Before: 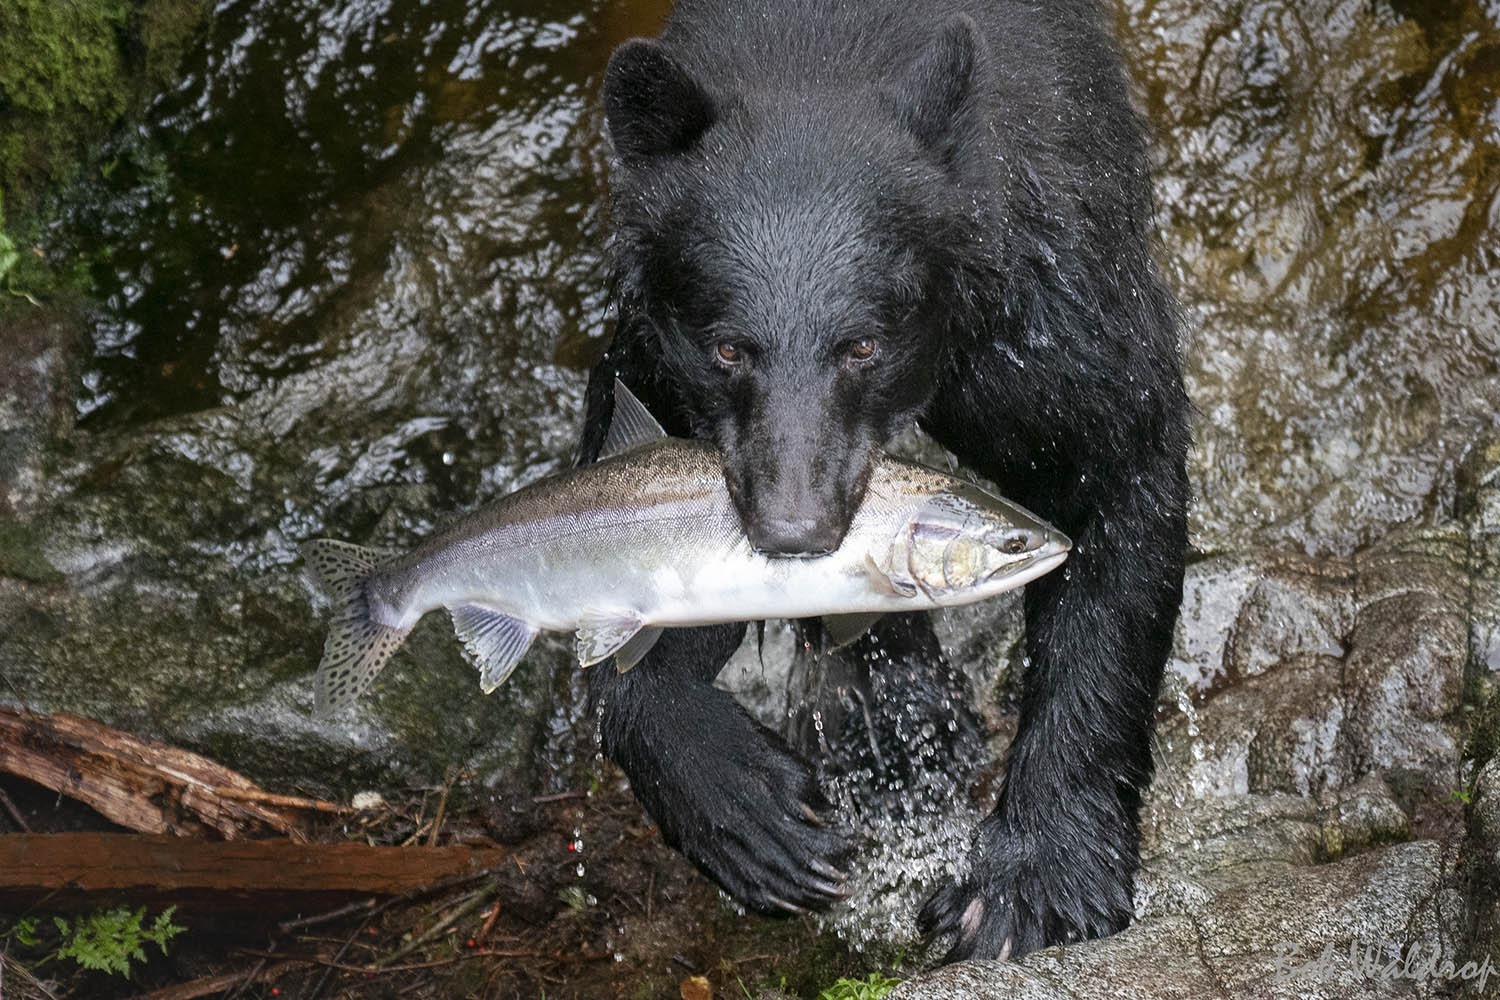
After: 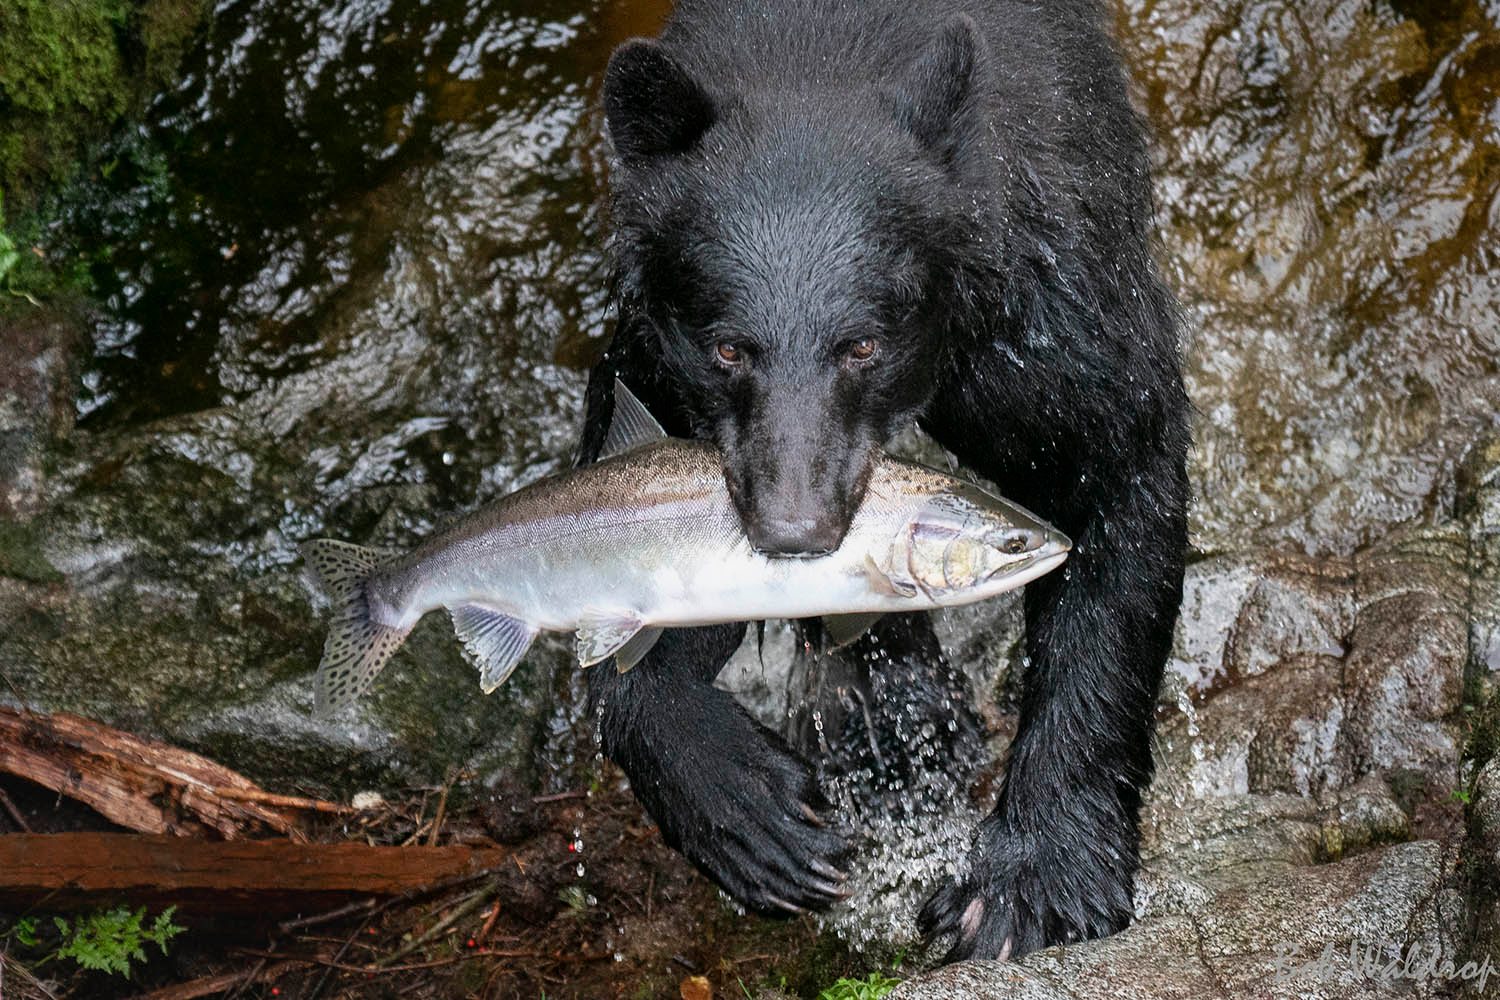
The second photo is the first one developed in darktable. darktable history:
filmic rgb: black relative exposure -16 EV, white relative exposure 2.9 EV, hardness 10, color science v6 (2022)
